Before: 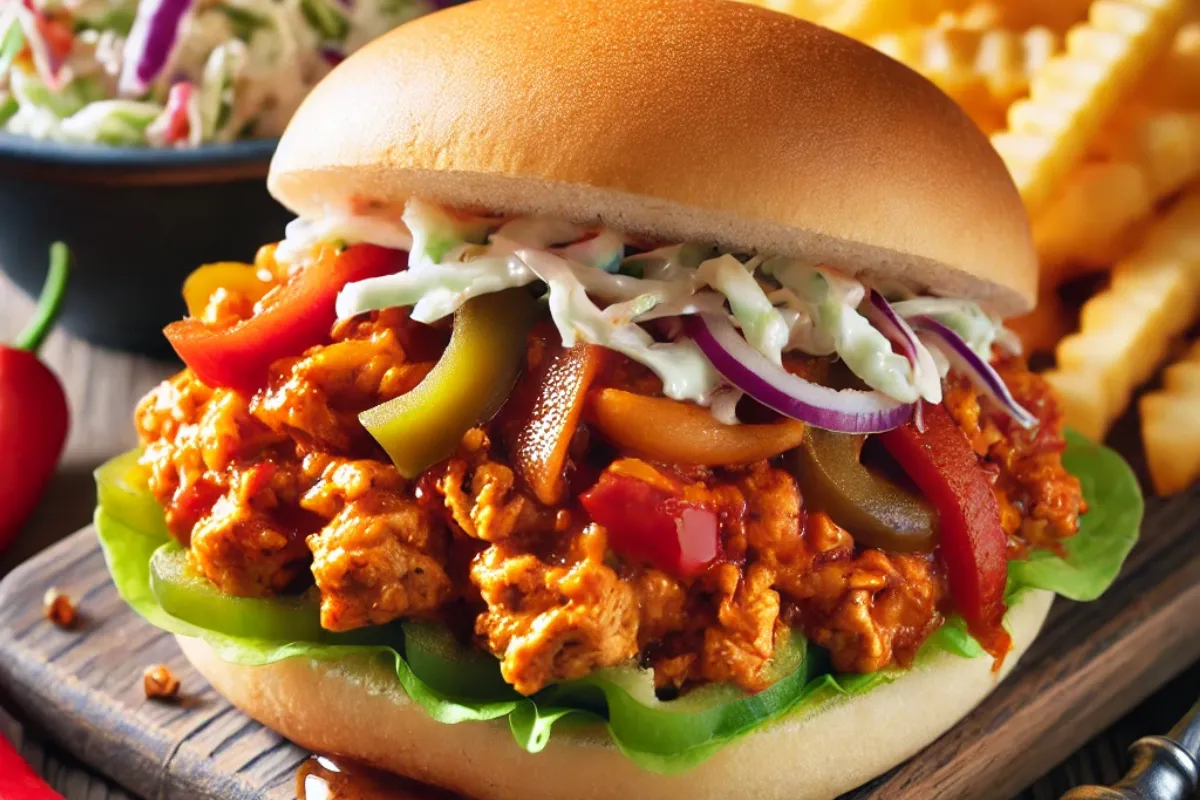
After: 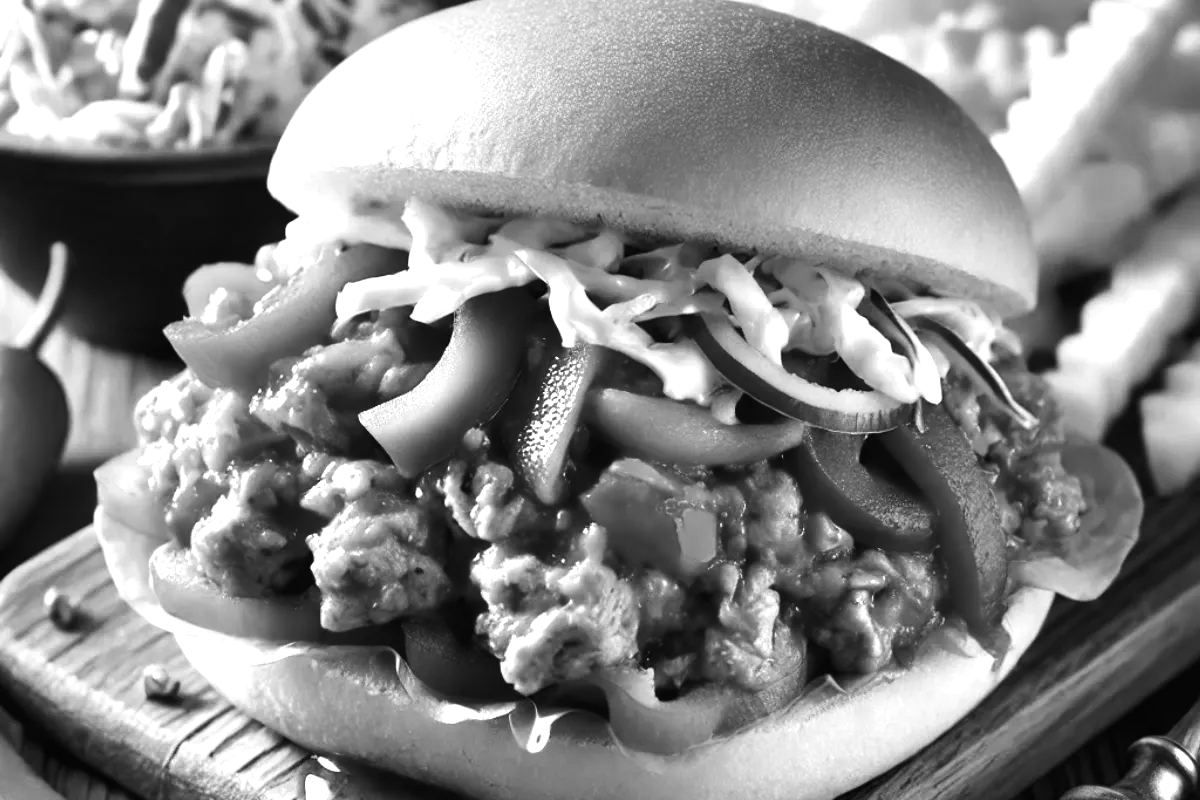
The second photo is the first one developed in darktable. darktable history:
monochrome: a -3.63, b -0.465
tone equalizer: -8 EV -0.75 EV, -7 EV -0.7 EV, -6 EV -0.6 EV, -5 EV -0.4 EV, -3 EV 0.4 EV, -2 EV 0.6 EV, -1 EV 0.7 EV, +0 EV 0.75 EV, edges refinement/feathering 500, mask exposure compensation -1.57 EV, preserve details no
